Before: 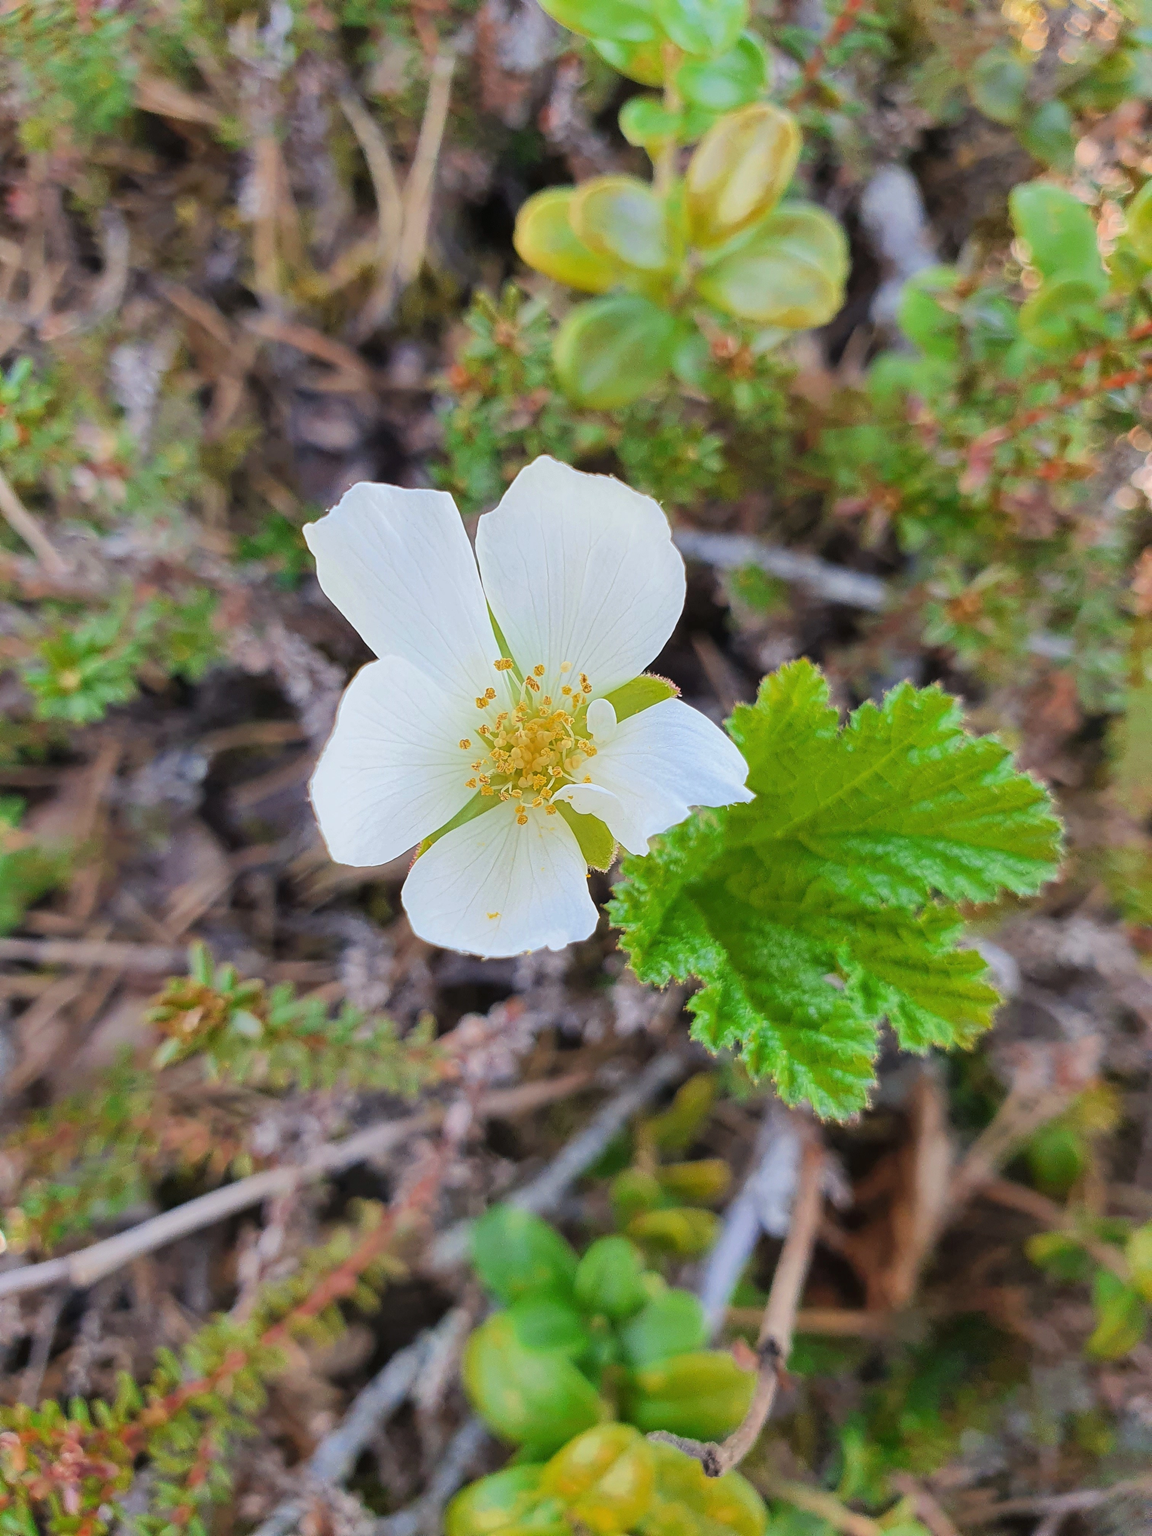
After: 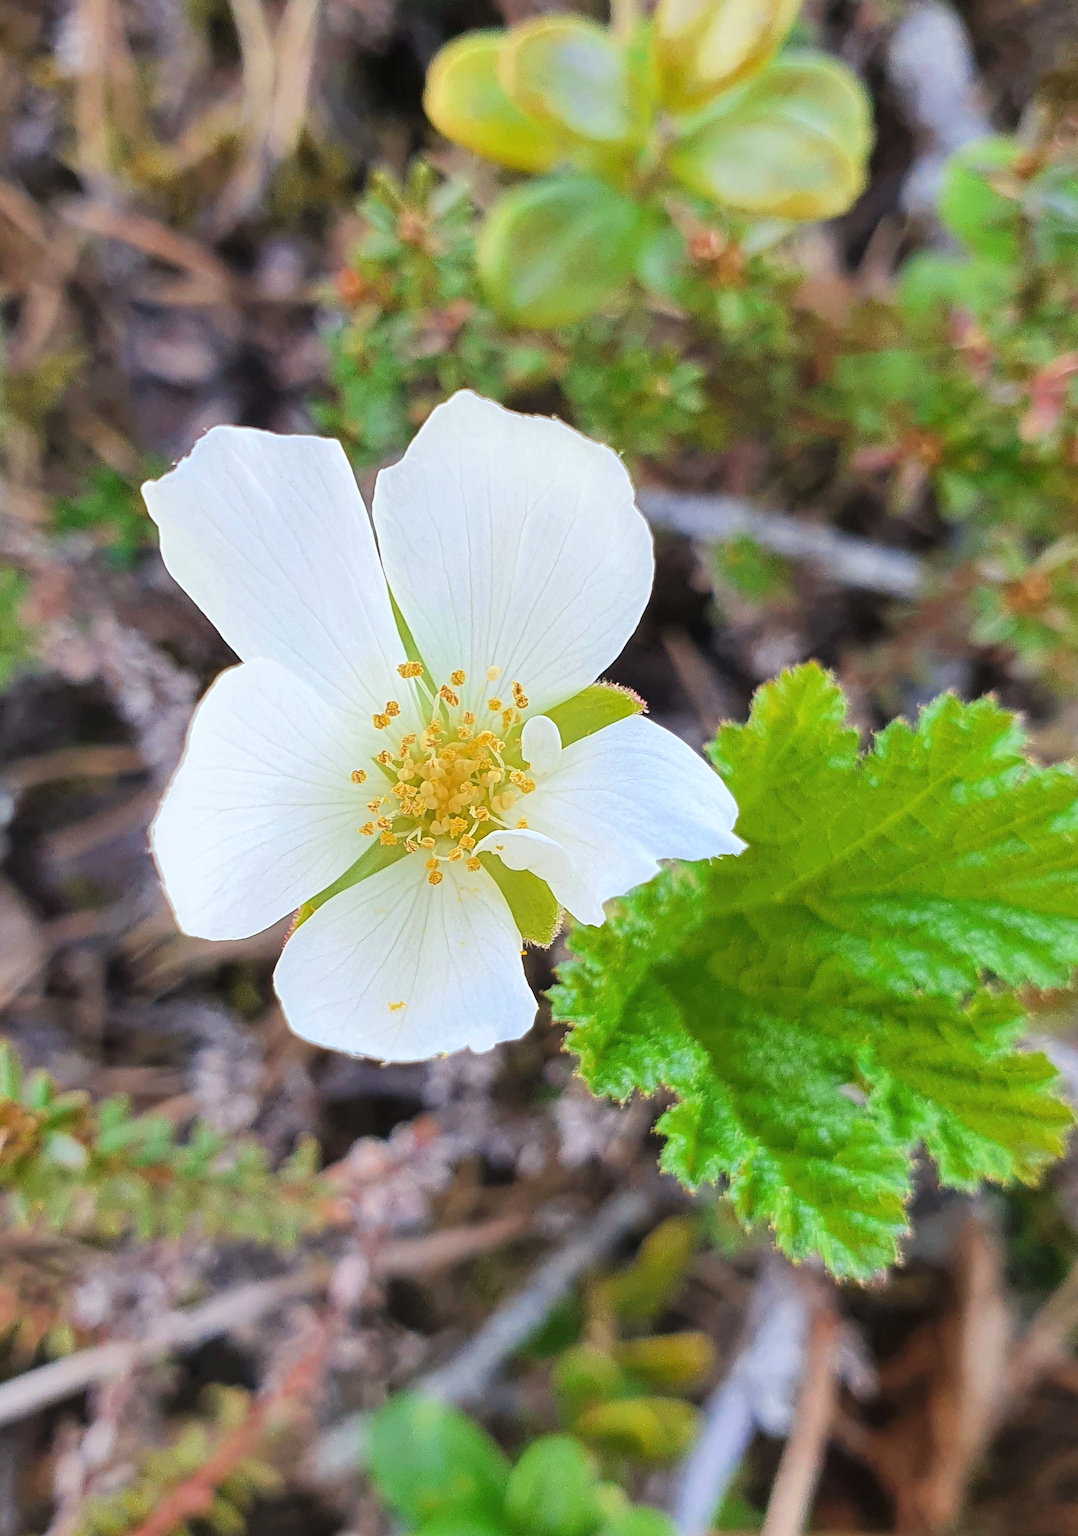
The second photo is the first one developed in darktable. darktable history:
crop and rotate: left 17.151%, top 10.712%, right 12.936%, bottom 14.57%
exposure: exposure 0.271 EV, compensate exposure bias true, compensate highlight preservation false
